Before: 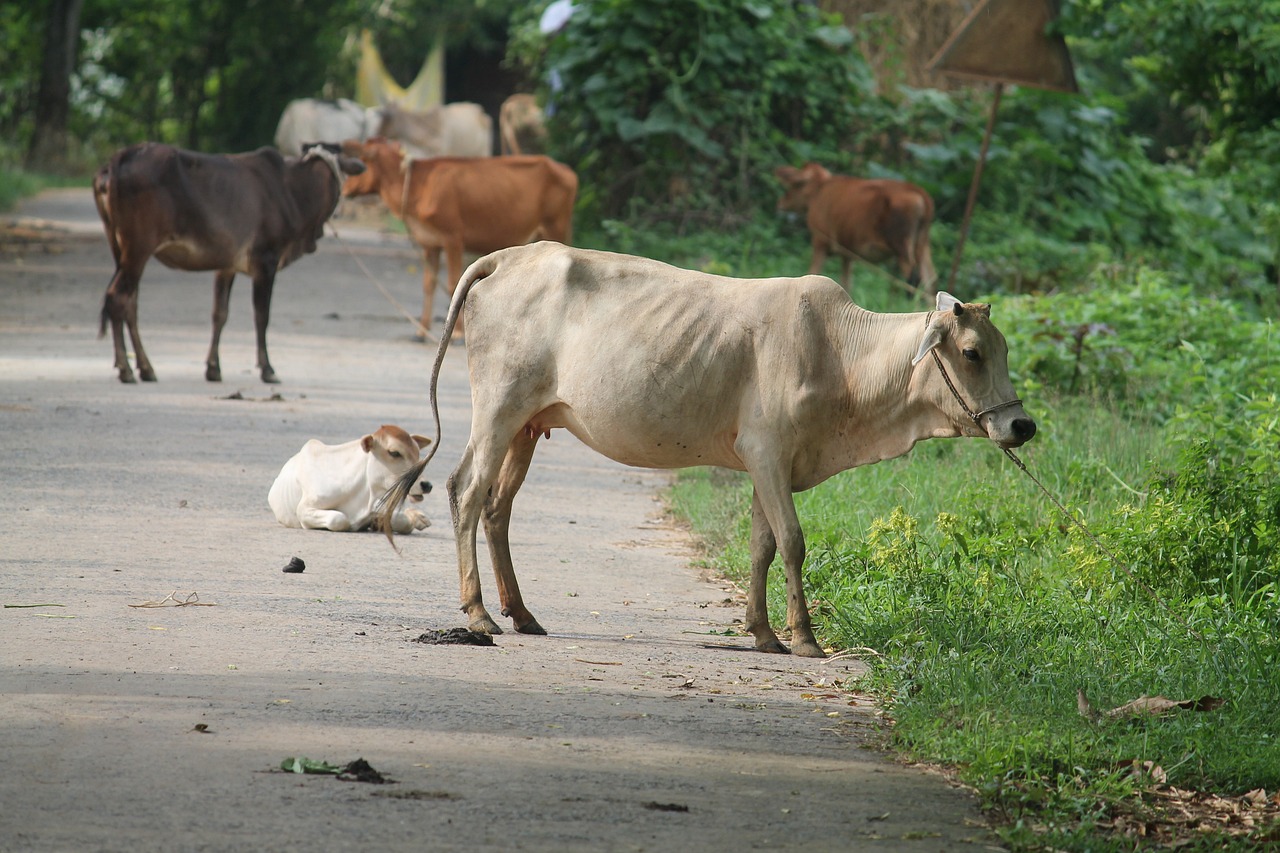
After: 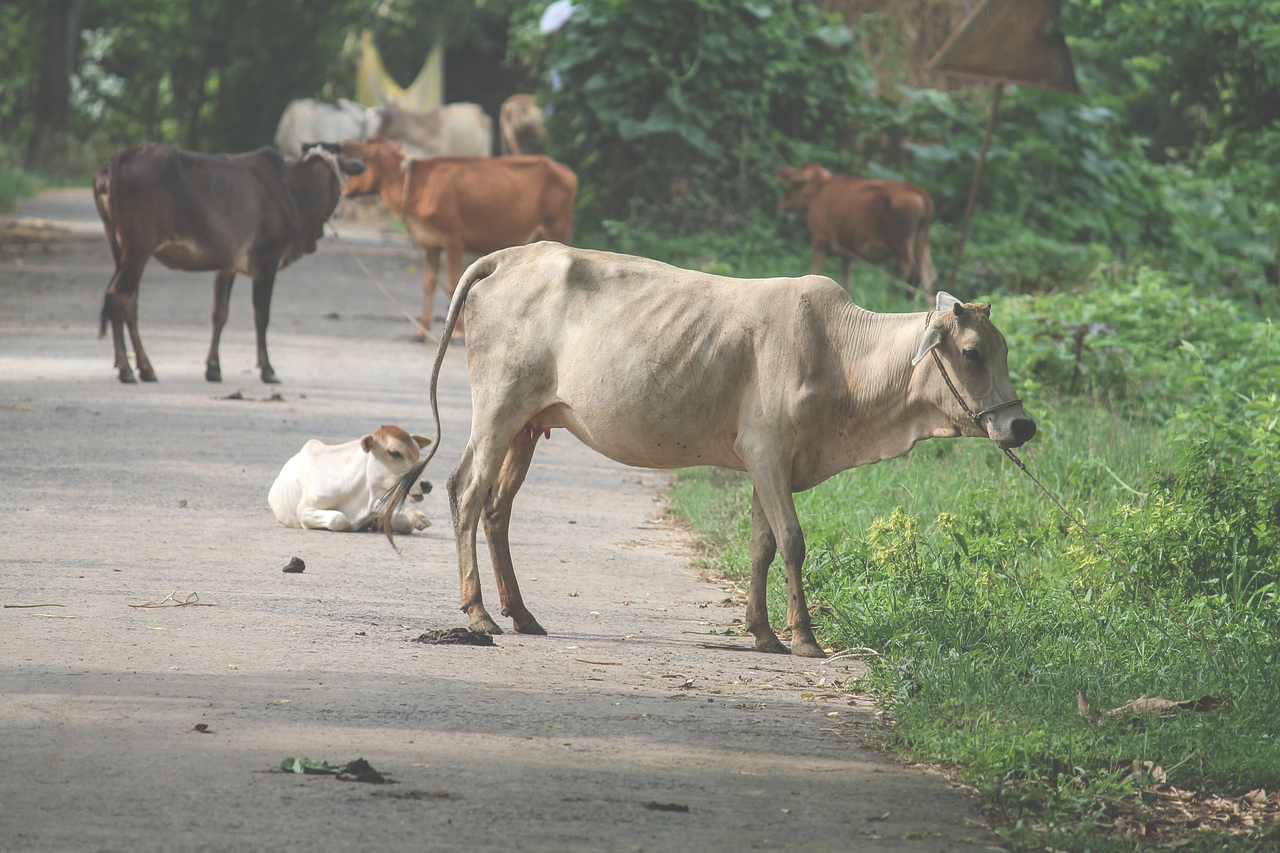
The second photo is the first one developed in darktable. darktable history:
local contrast: on, module defaults
exposure: black level correction -0.061, exposure -0.05 EV, compensate exposure bias true, compensate highlight preservation false
